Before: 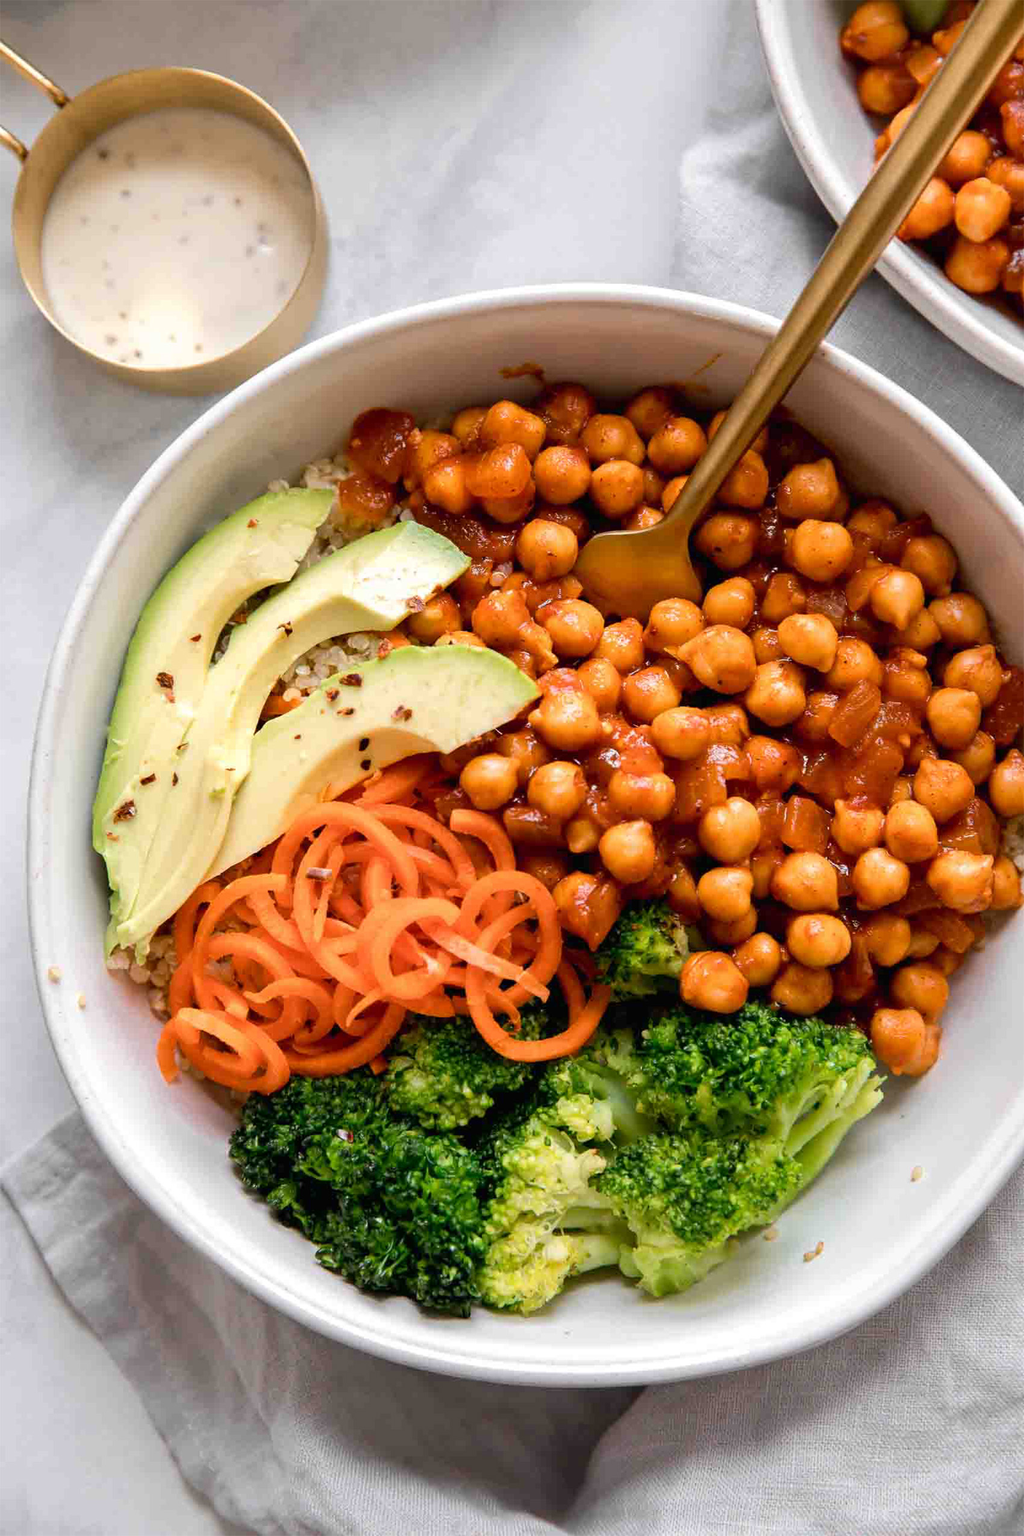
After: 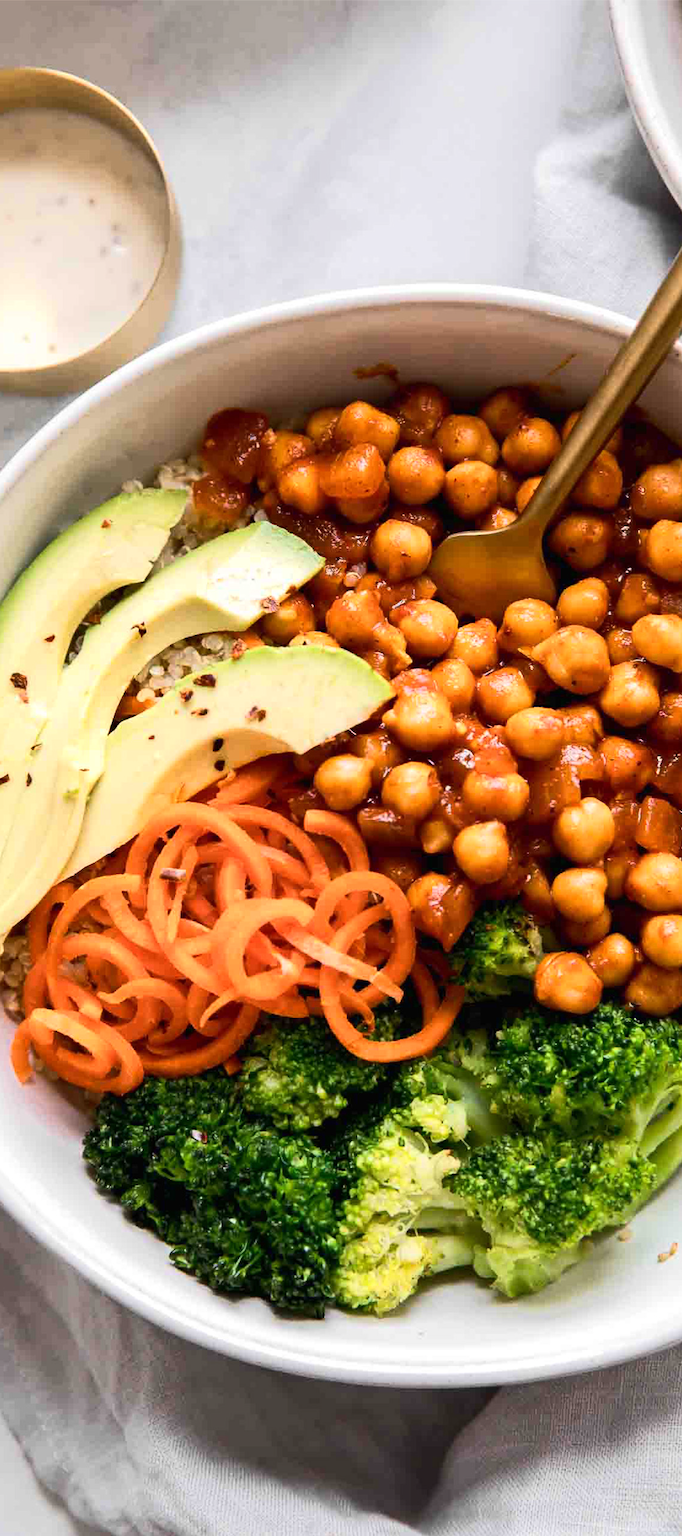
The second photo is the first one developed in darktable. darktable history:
crop and rotate: left 14.404%, right 18.952%
tone curve: curves: ch0 [(0, 0) (0.003, 0.003) (0.011, 0.012) (0.025, 0.023) (0.044, 0.04) (0.069, 0.056) (0.1, 0.082) (0.136, 0.107) (0.177, 0.144) (0.224, 0.186) (0.277, 0.237) (0.335, 0.297) (0.399, 0.37) (0.468, 0.465) (0.543, 0.567) (0.623, 0.68) (0.709, 0.782) (0.801, 0.86) (0.898, 0.924) (1, 1)]
